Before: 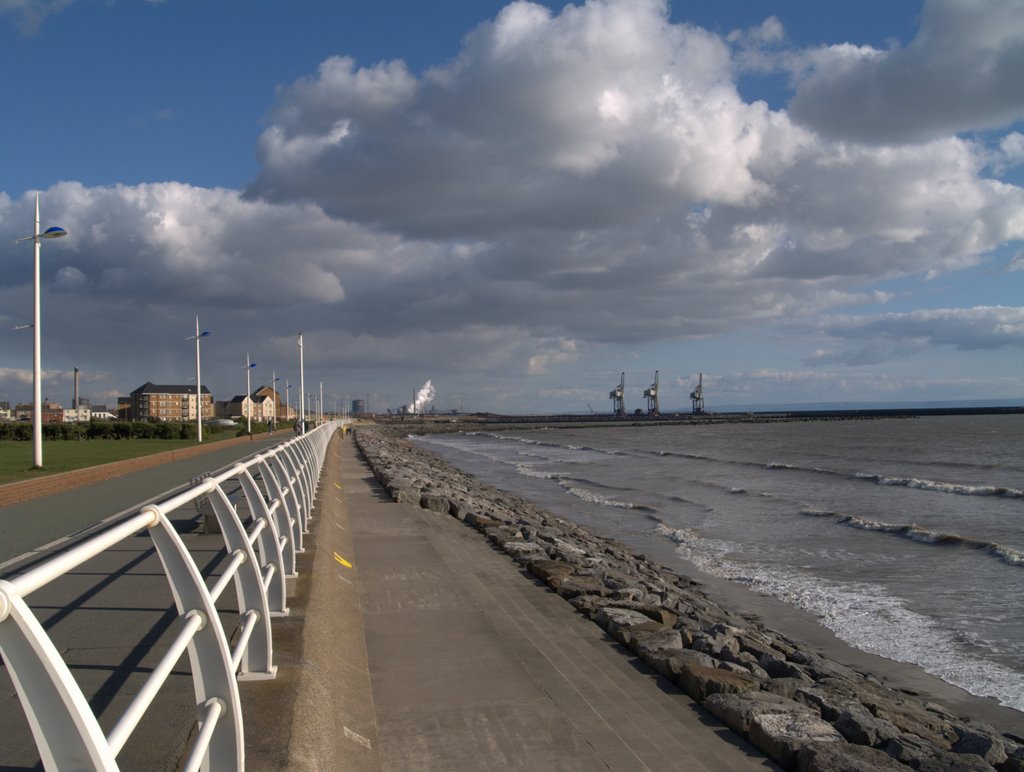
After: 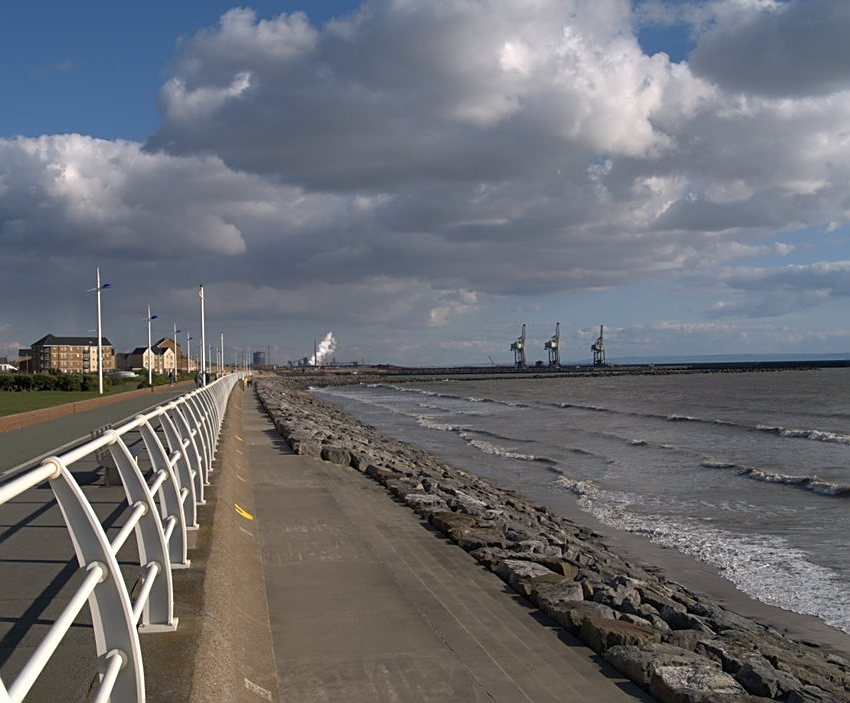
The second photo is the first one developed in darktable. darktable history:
sharpen: on, module defaults
crop: left 9.762%, top 6.339%, right 7.187%, bottom 2.514%
